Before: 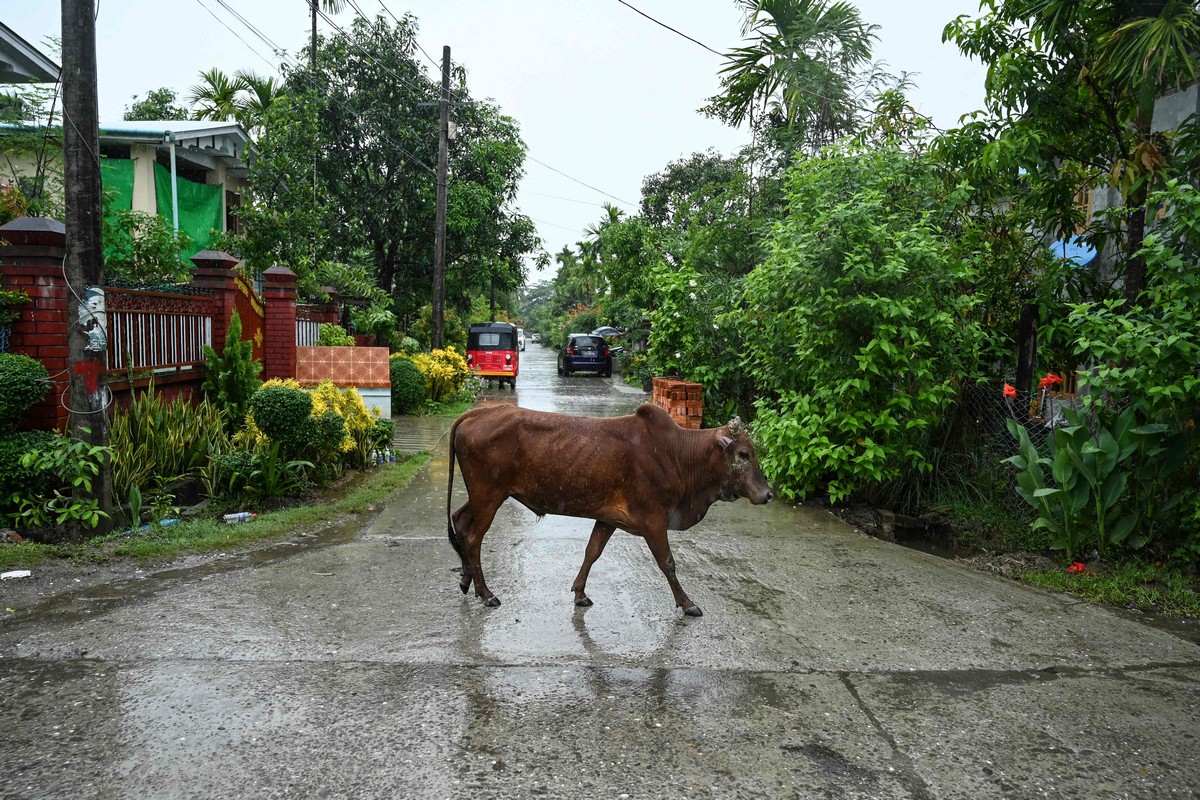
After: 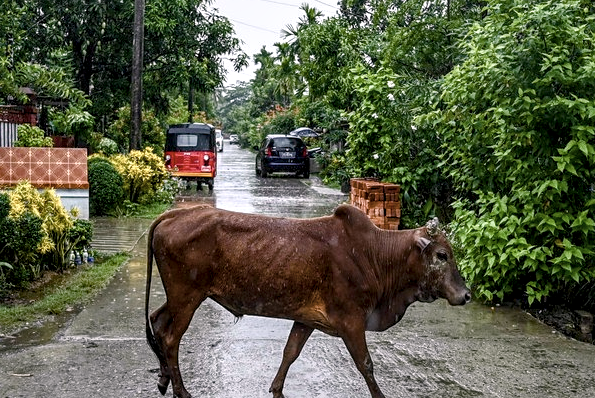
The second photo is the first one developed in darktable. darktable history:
color correction: highlights a* 5.59, highlights b* 5.22, saturation 0.68
tone equalizer: edges refinement/feathering 500, mask exposure compensation -1.57 EV, preserve details guided filter
crop: left 25.249%, top 24.944%, right 25.104%, bottom 25.205%
color balance rgb: perceptual saturation grading › global saturation 20%, perceptual saturation grading › highlights -25.713%, perceptual saturation grading › shadows 49.805%, global vibrance 20%
local contrast: detail 144%
color calibration: illuminant as shot in camera, x 0.358, y 0.373, temperature 4628.91 K
sharpen: amount 0.214
